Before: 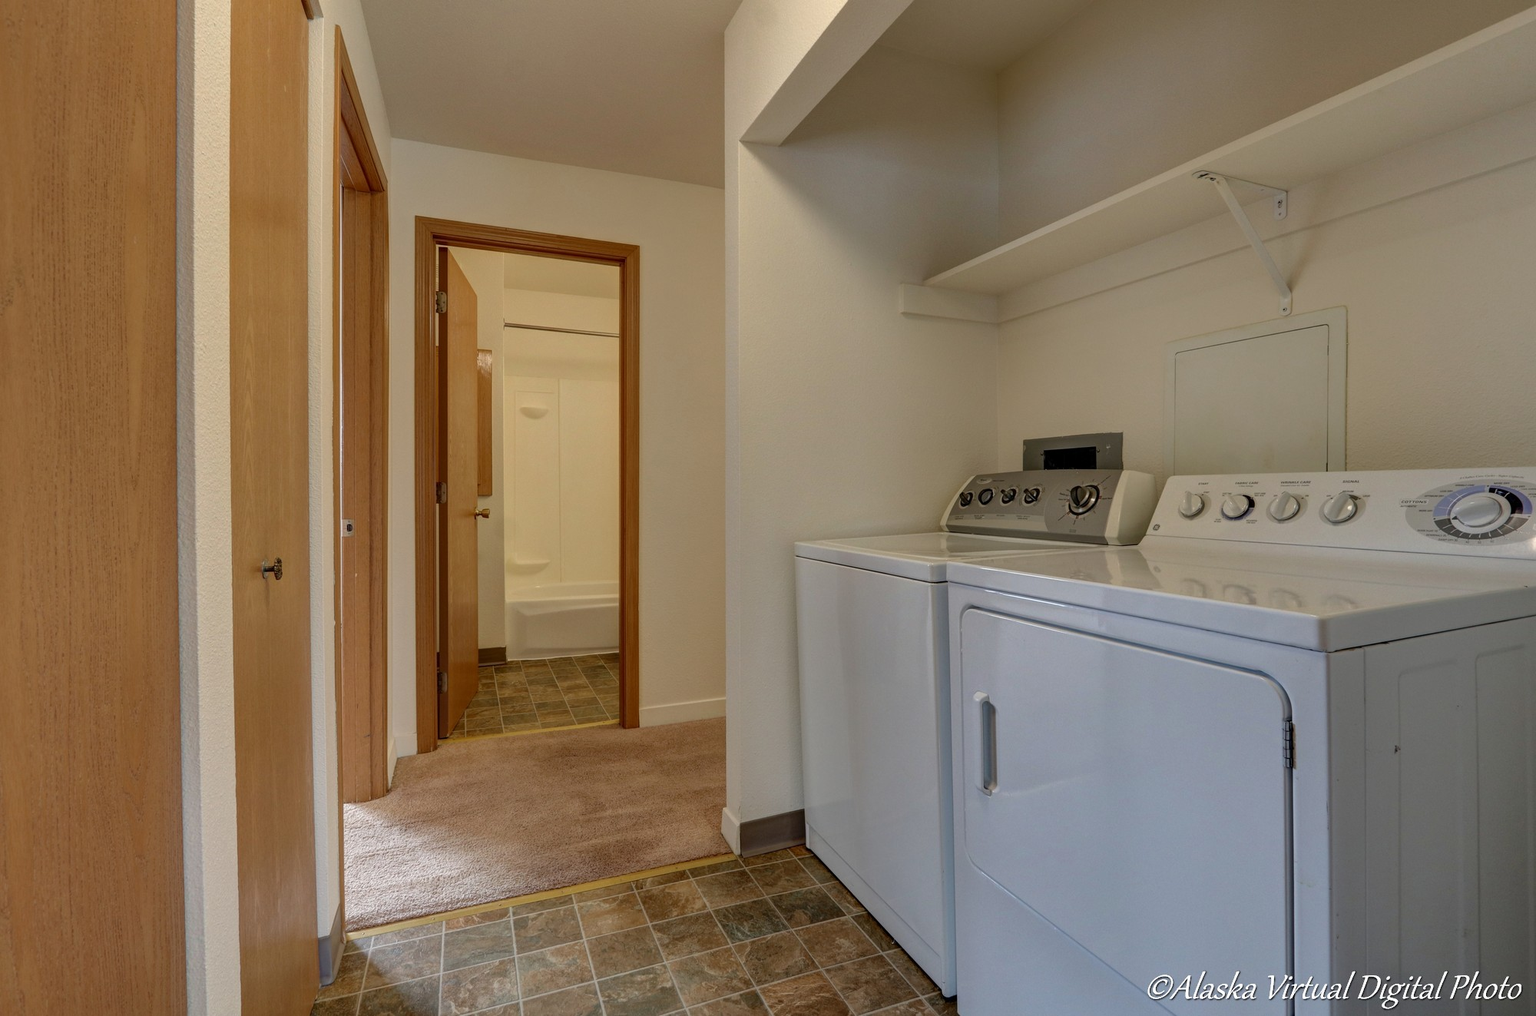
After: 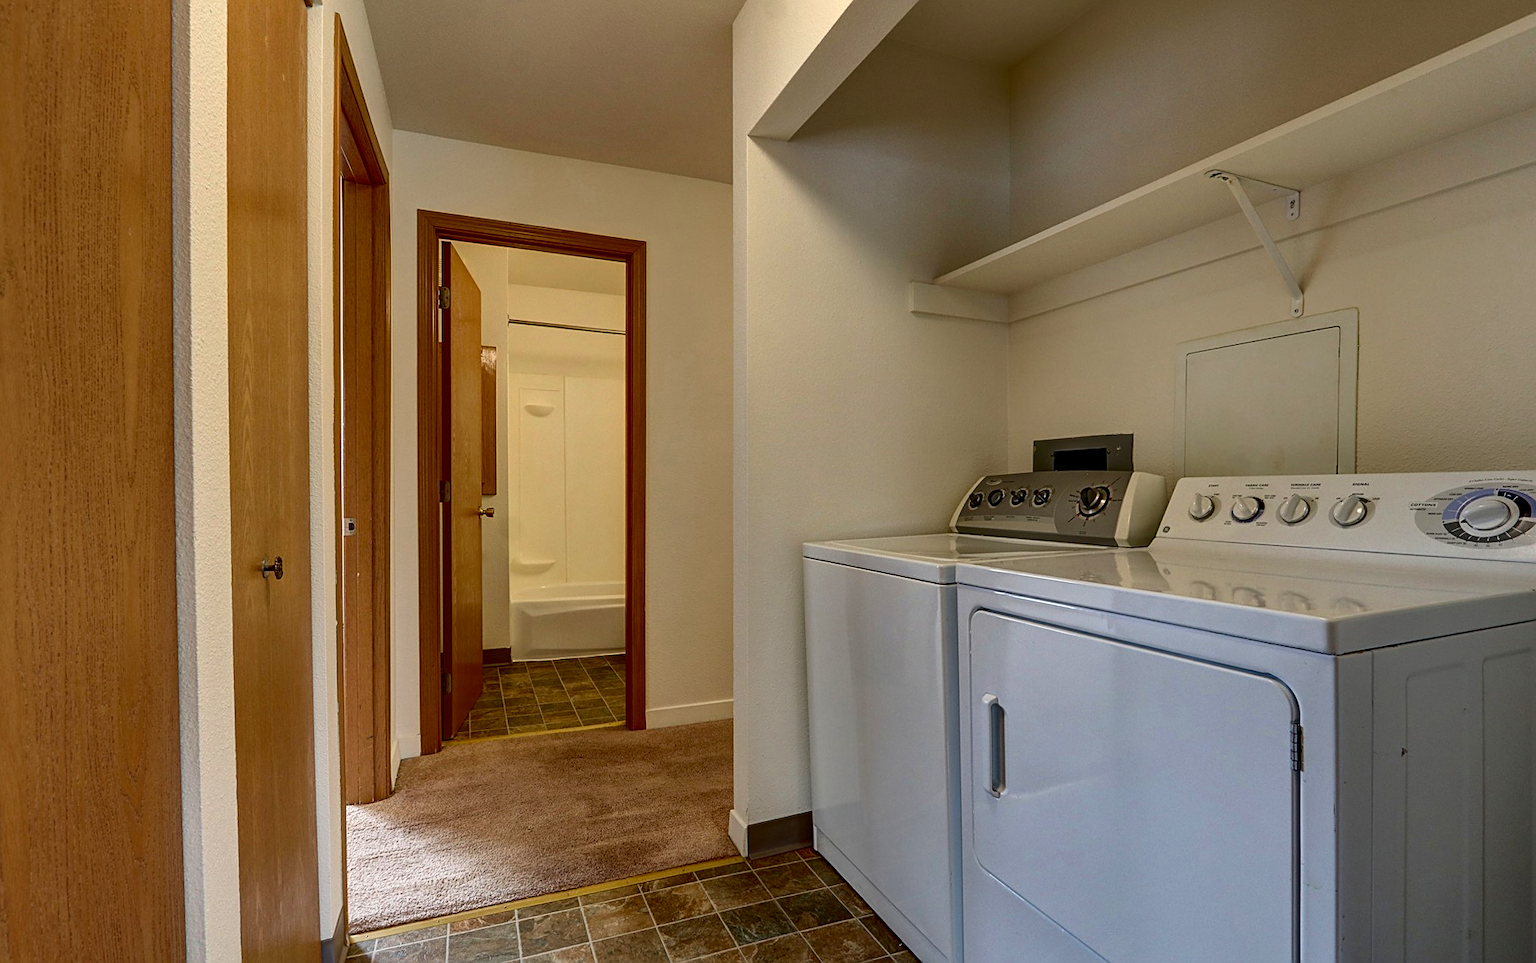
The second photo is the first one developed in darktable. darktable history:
sharpen: on, module defaults
contrast brightness saturation: contrast 0.21, brightness -0.11, saturation 0.21
rotate and perspective: rotation 0.174°, lens shift (vertical) 0.013, lens shift (horizontal) 0.019, shear 0.001, automatic cropping original format, crop left 0.007, crop right 0.991, crop top 0.016, crop bottom 0.997
crop and rotate: top 0%, bottom 5.097%
exposure: black level correction 0.001, exposure 0.14 EV, compensate highlight preservation false
